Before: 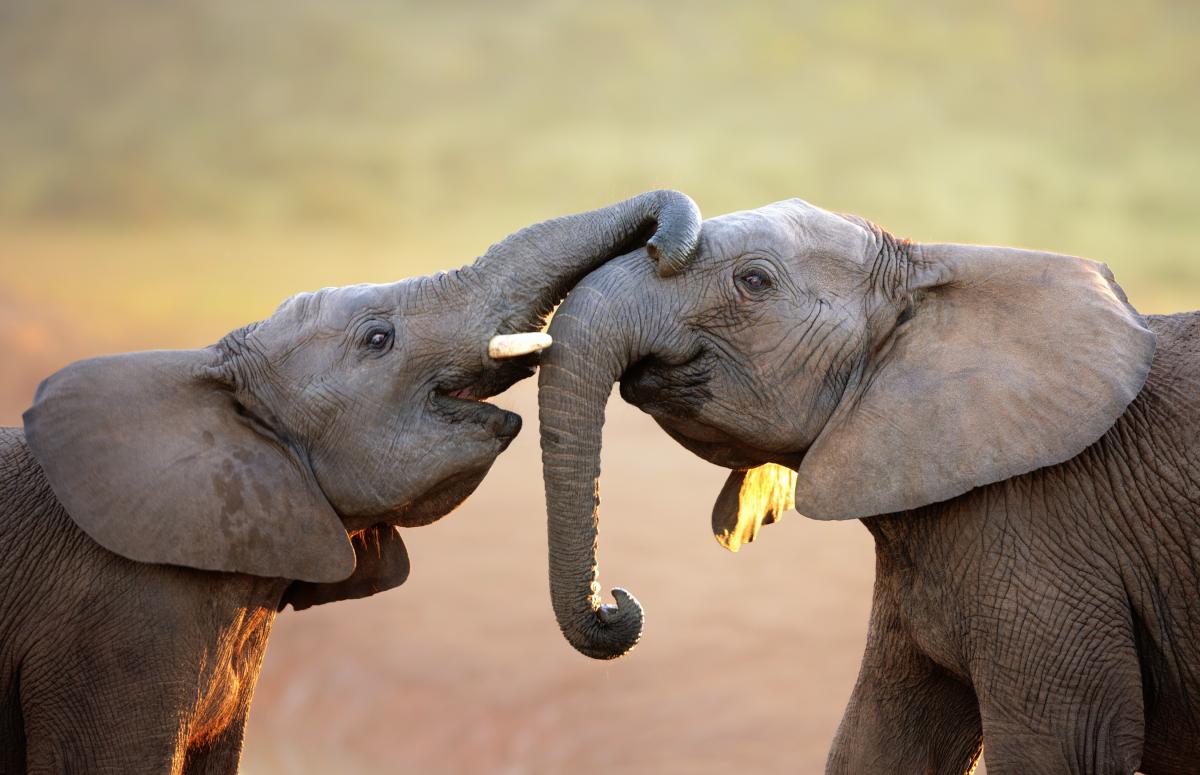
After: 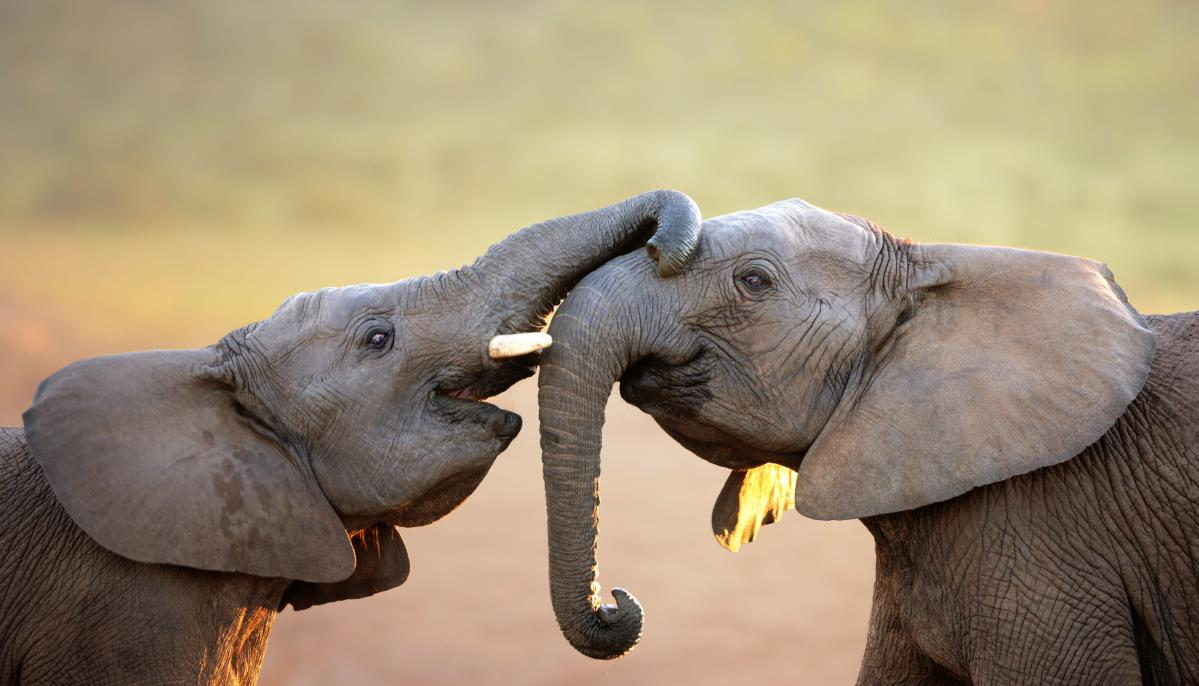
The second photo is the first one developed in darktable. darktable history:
crop and rotate: top 0%, bottom 11.469%
